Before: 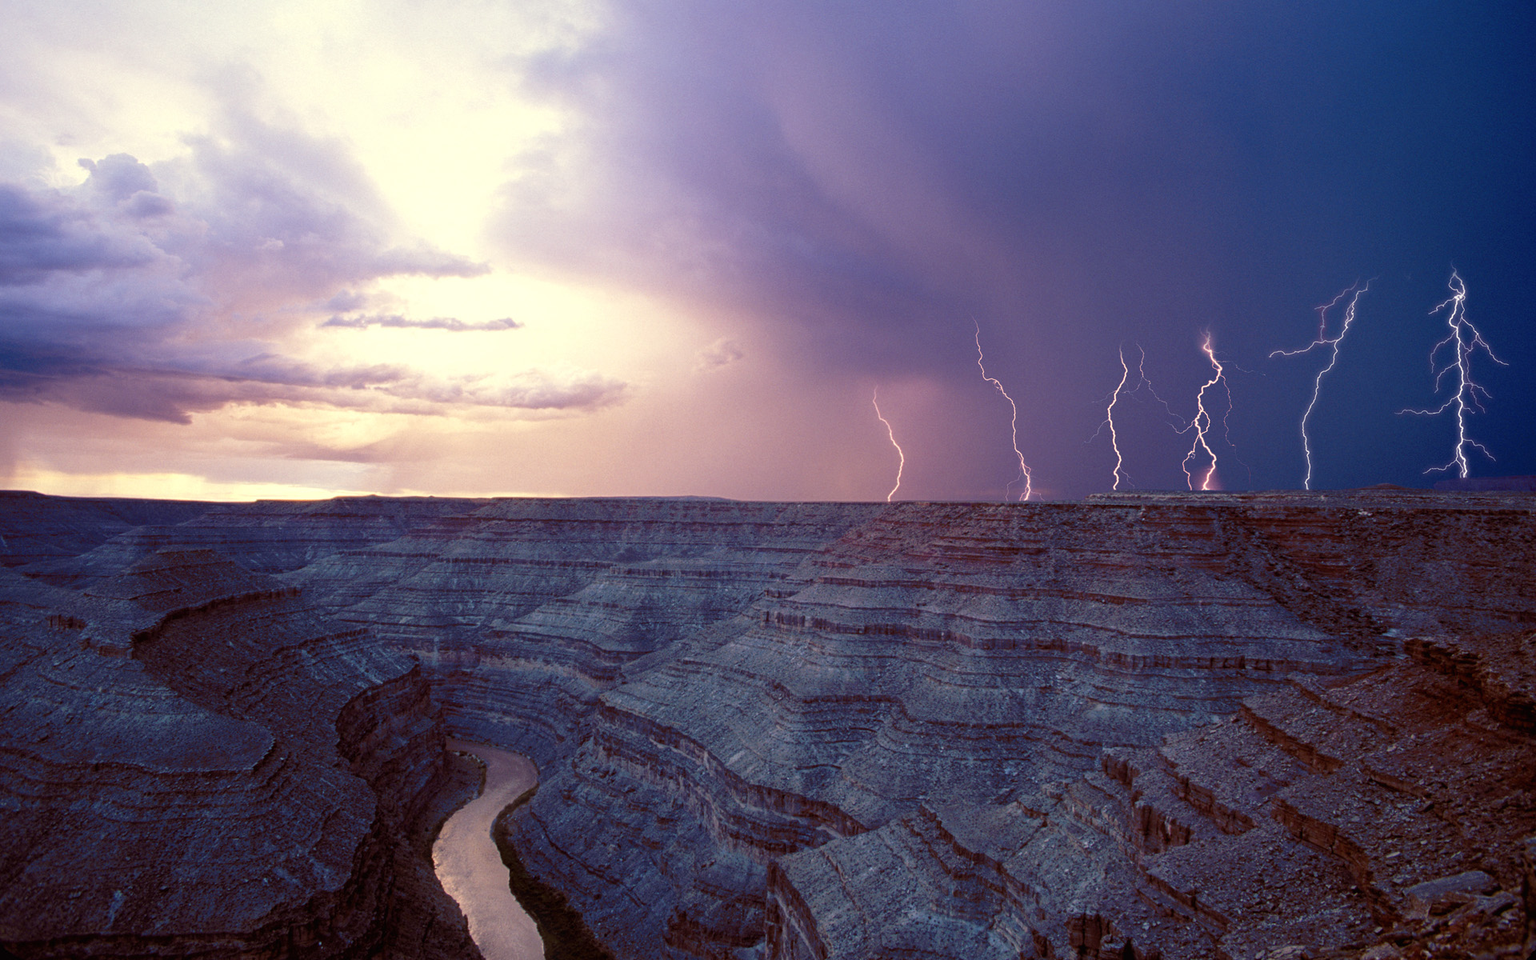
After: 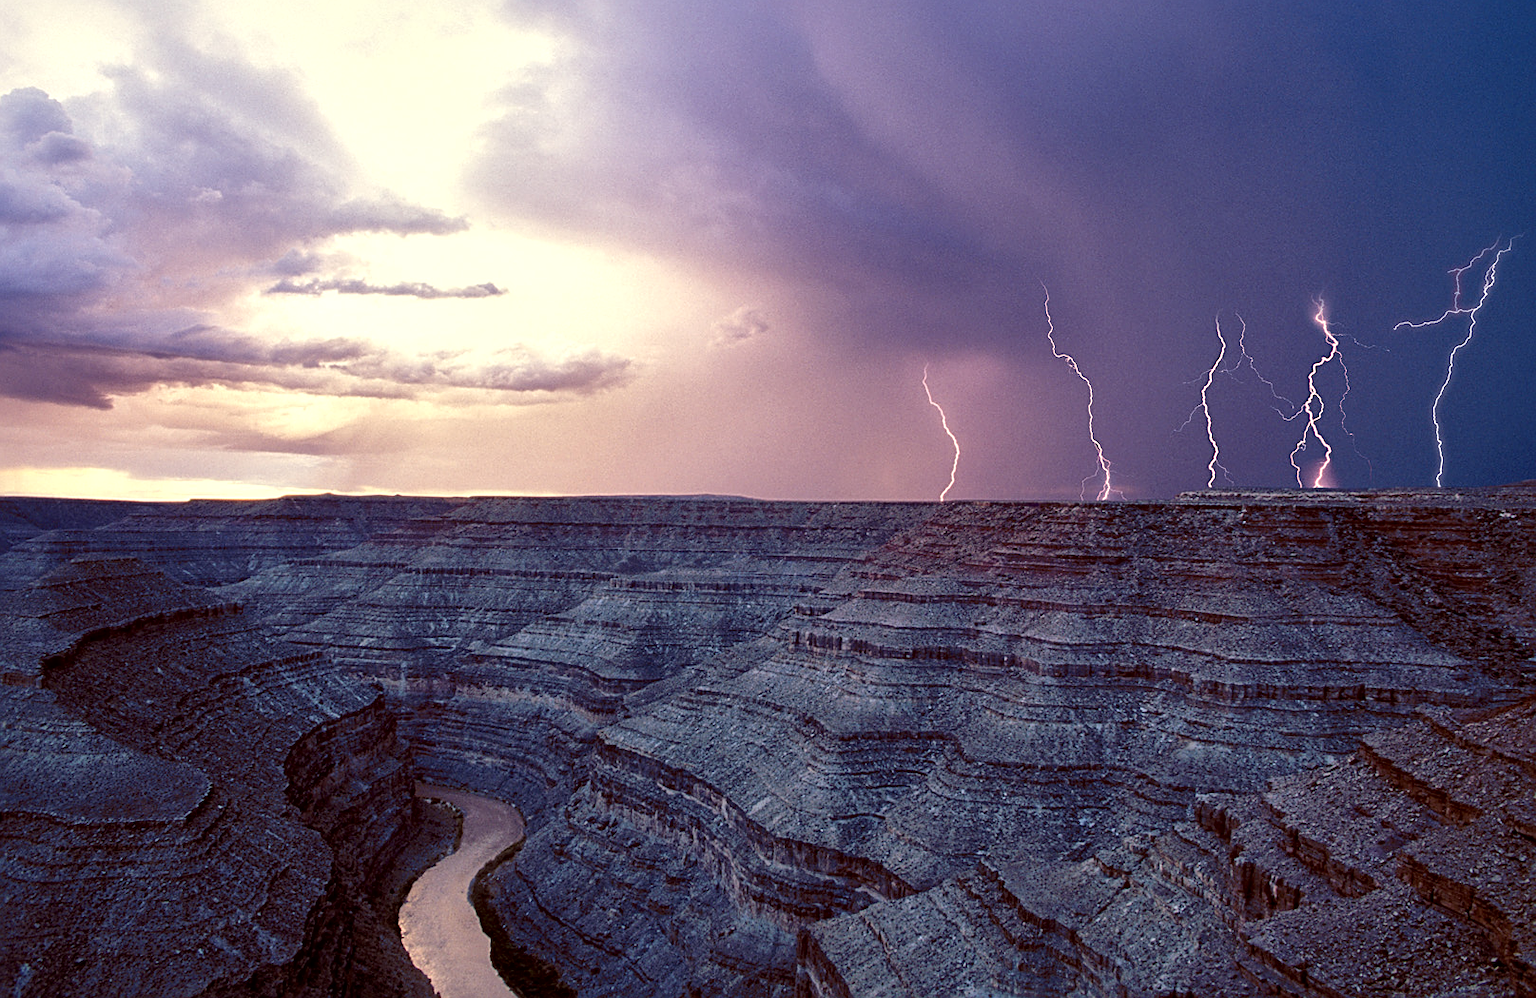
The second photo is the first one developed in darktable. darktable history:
sharpen: on, module defaults
crop: left 6.304%, top 8.364%, right 9.541%, bottom 4.081%
local contrast: mode bilateral grid, contrast 25, coarseness 59, detail 152%, midtone range 0.2
